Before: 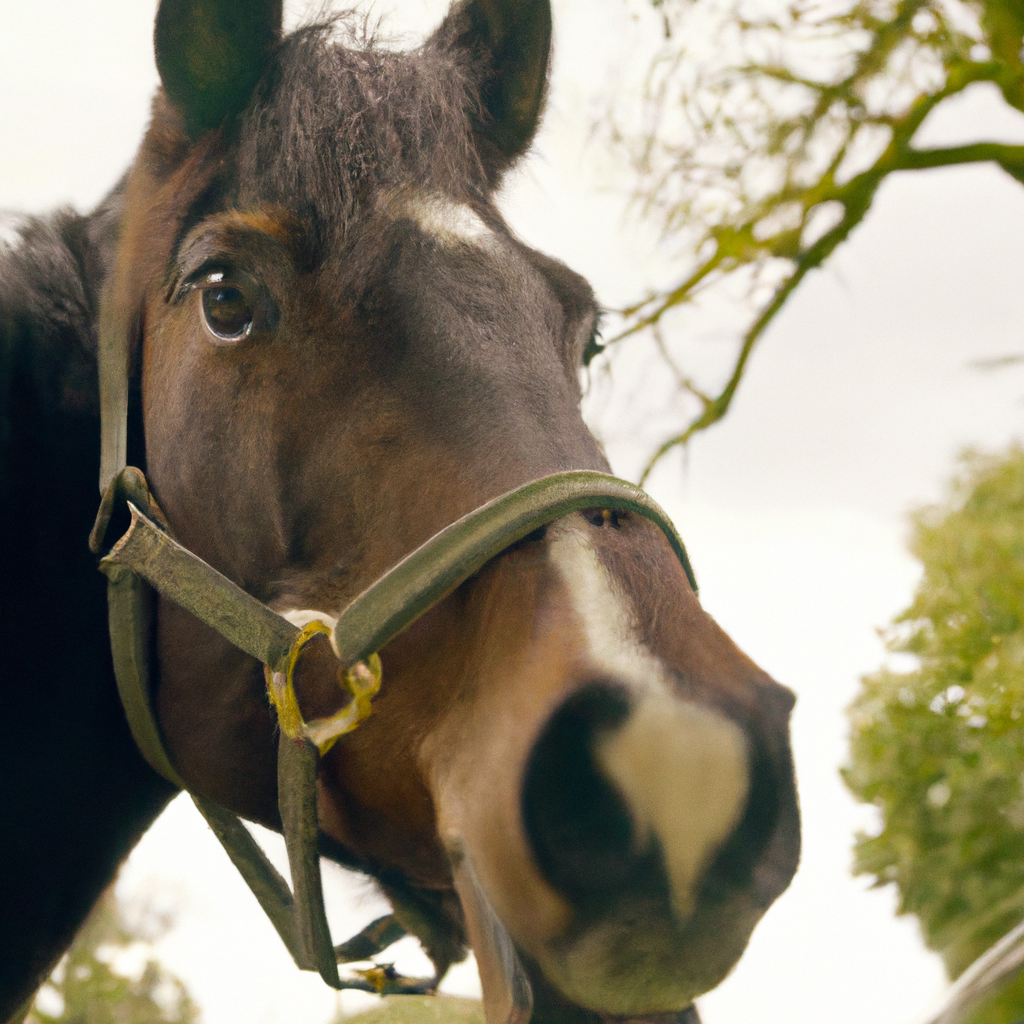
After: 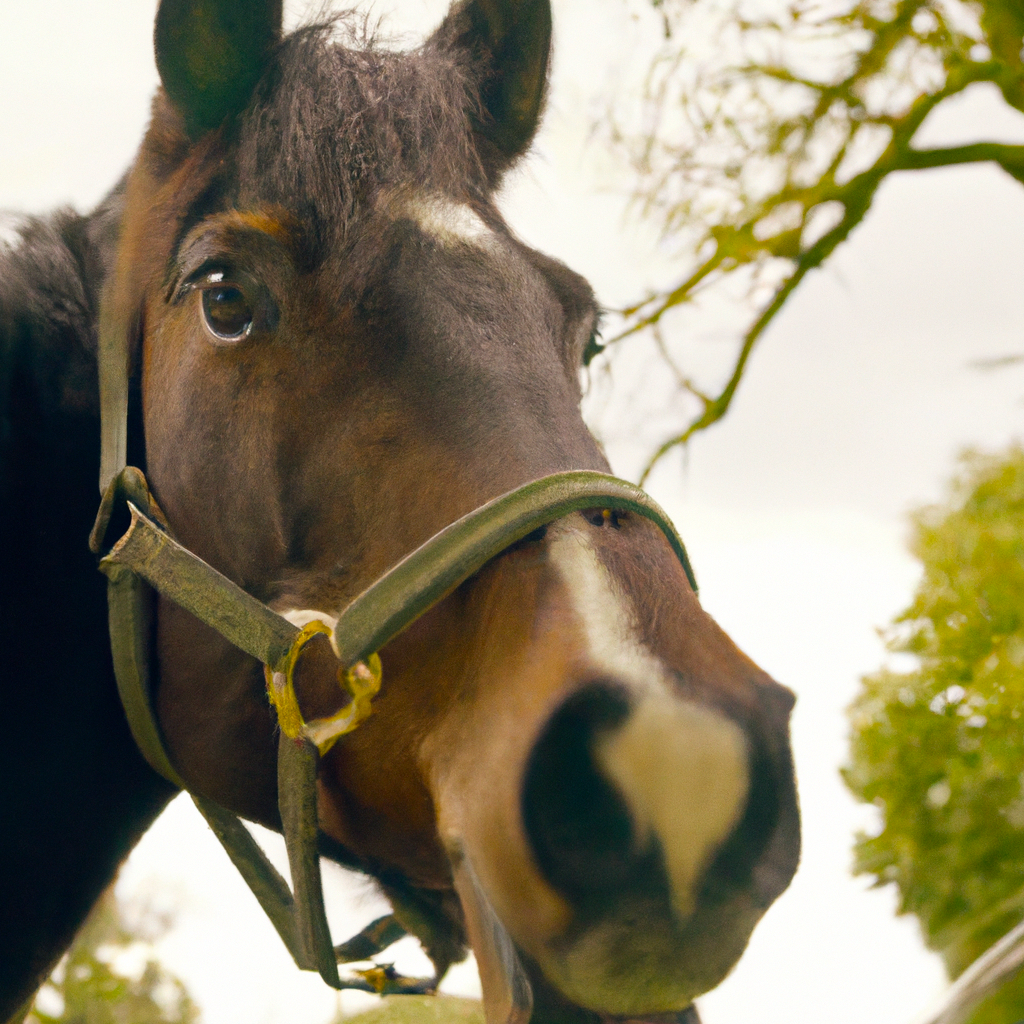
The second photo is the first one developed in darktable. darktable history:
color balance: output saturation 120%
